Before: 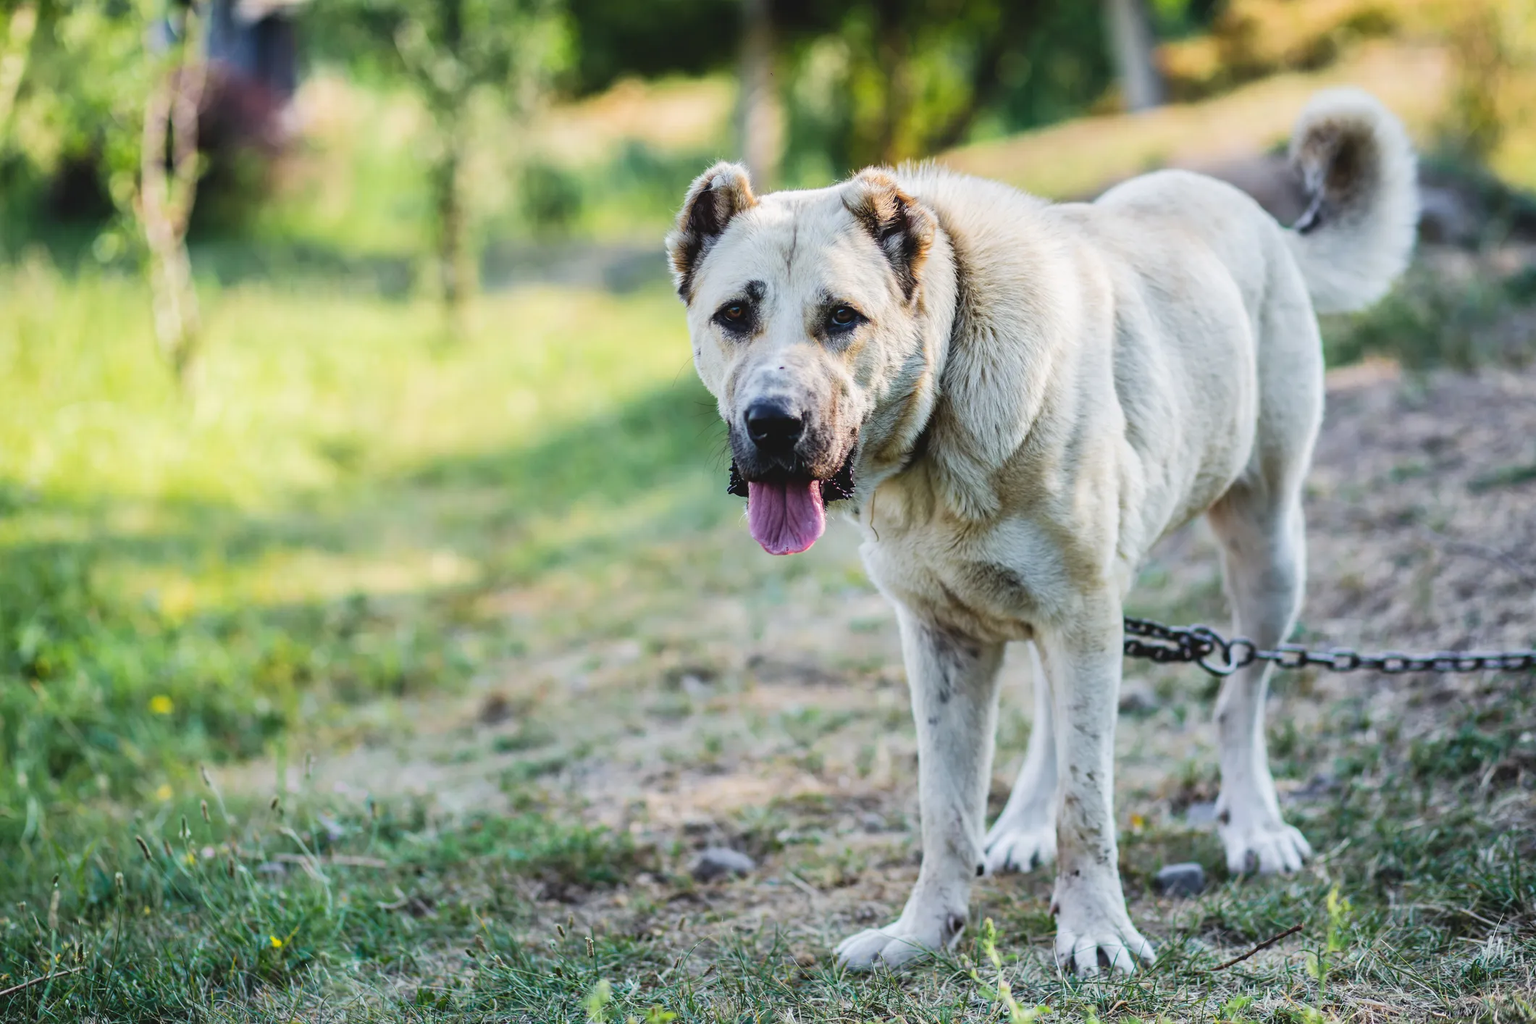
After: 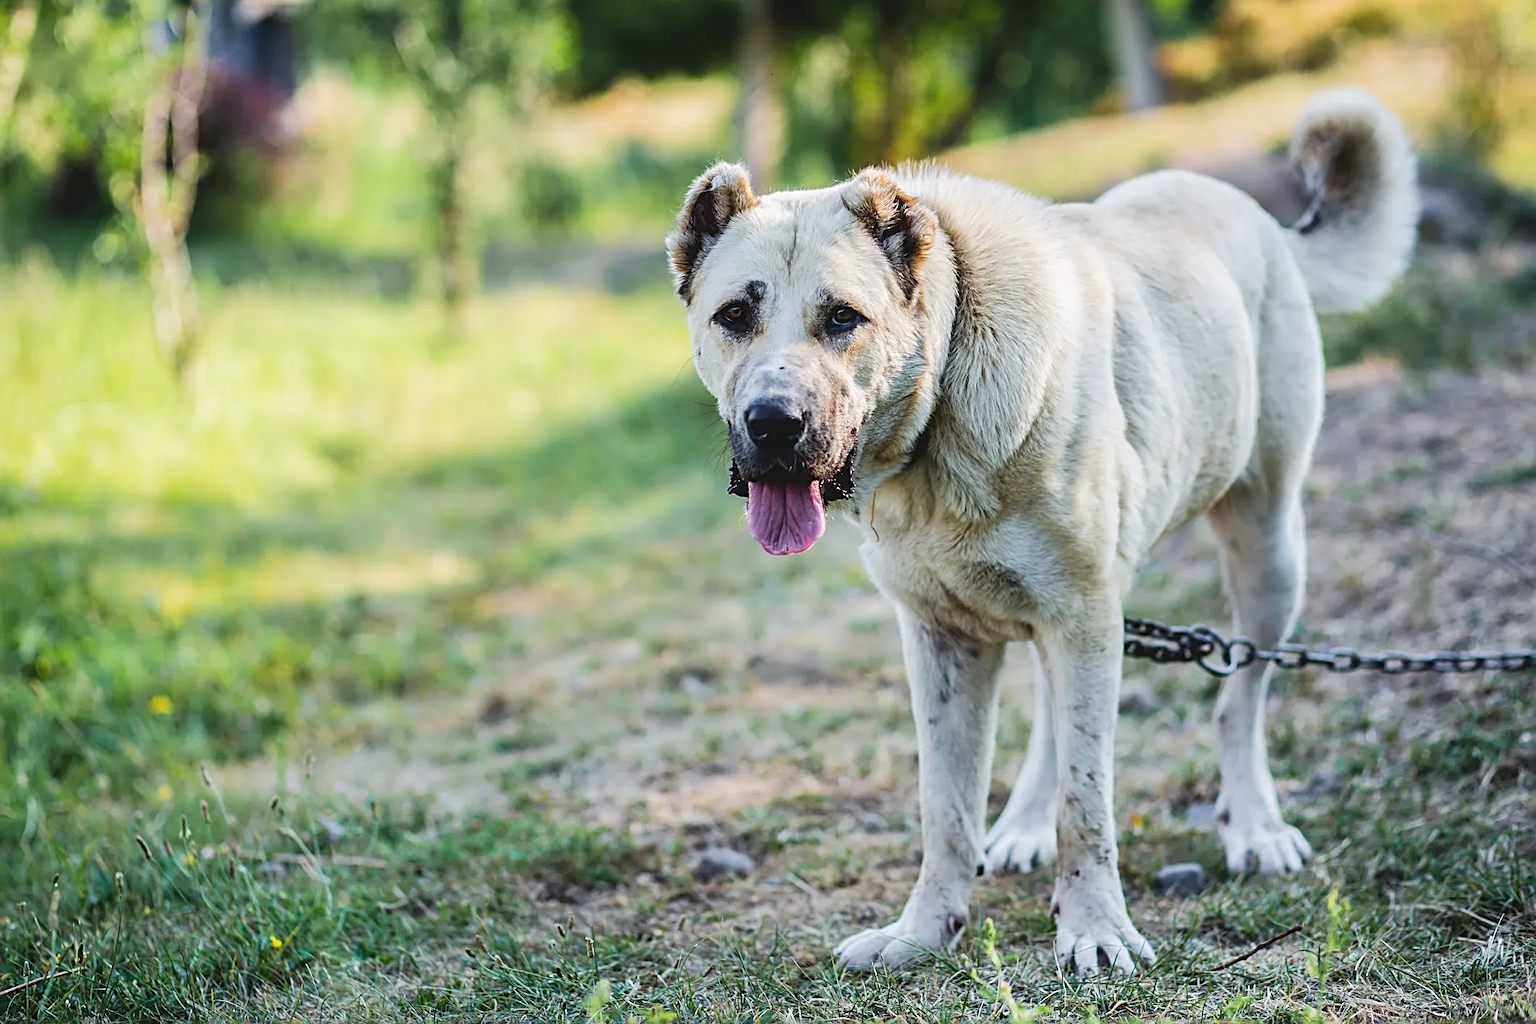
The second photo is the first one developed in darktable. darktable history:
sharpen: radius 2.557, amount 0.64
